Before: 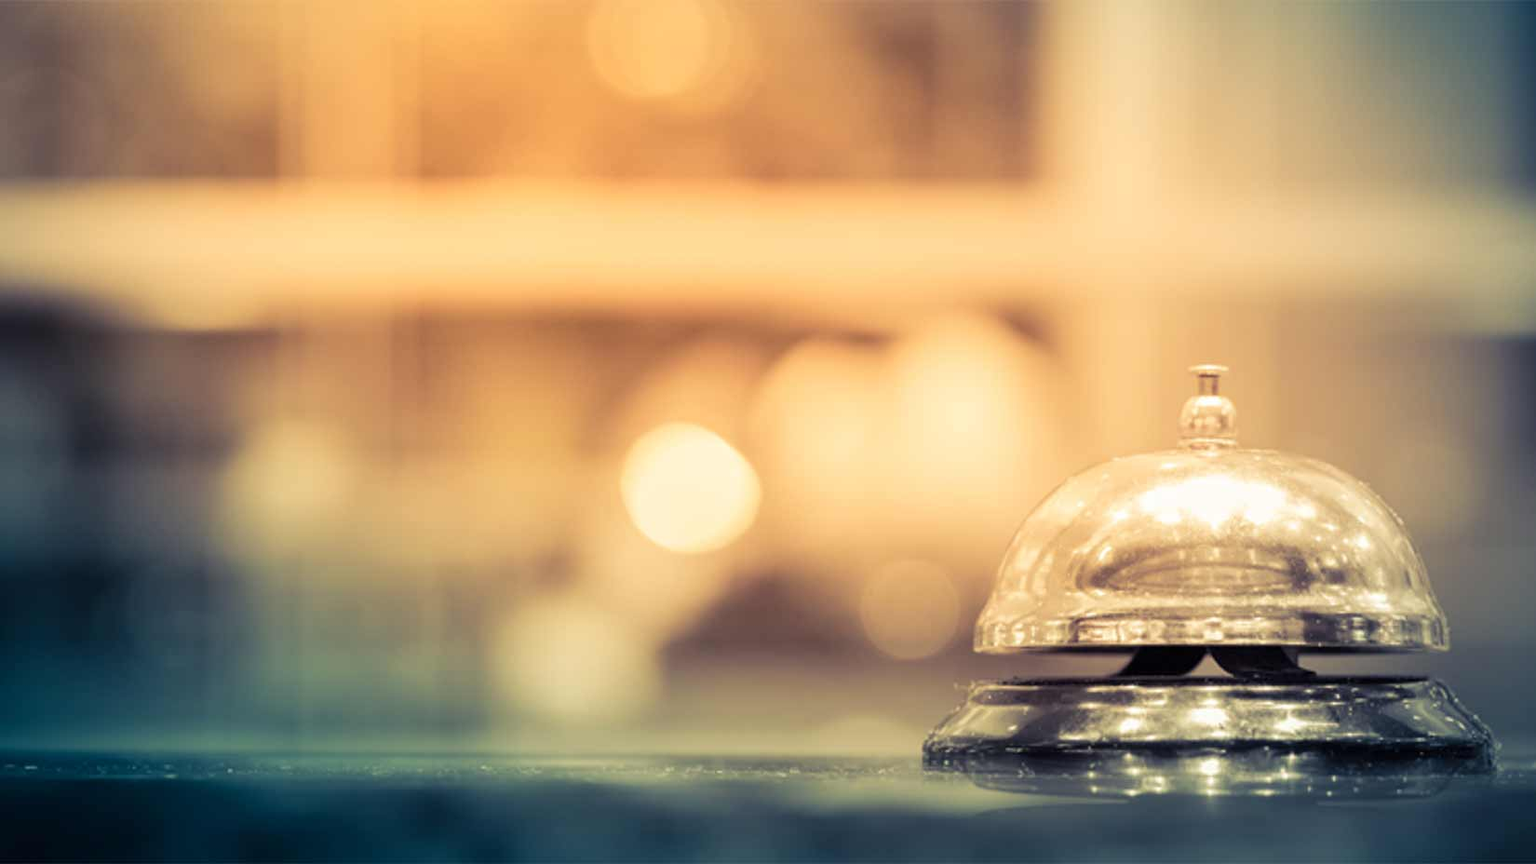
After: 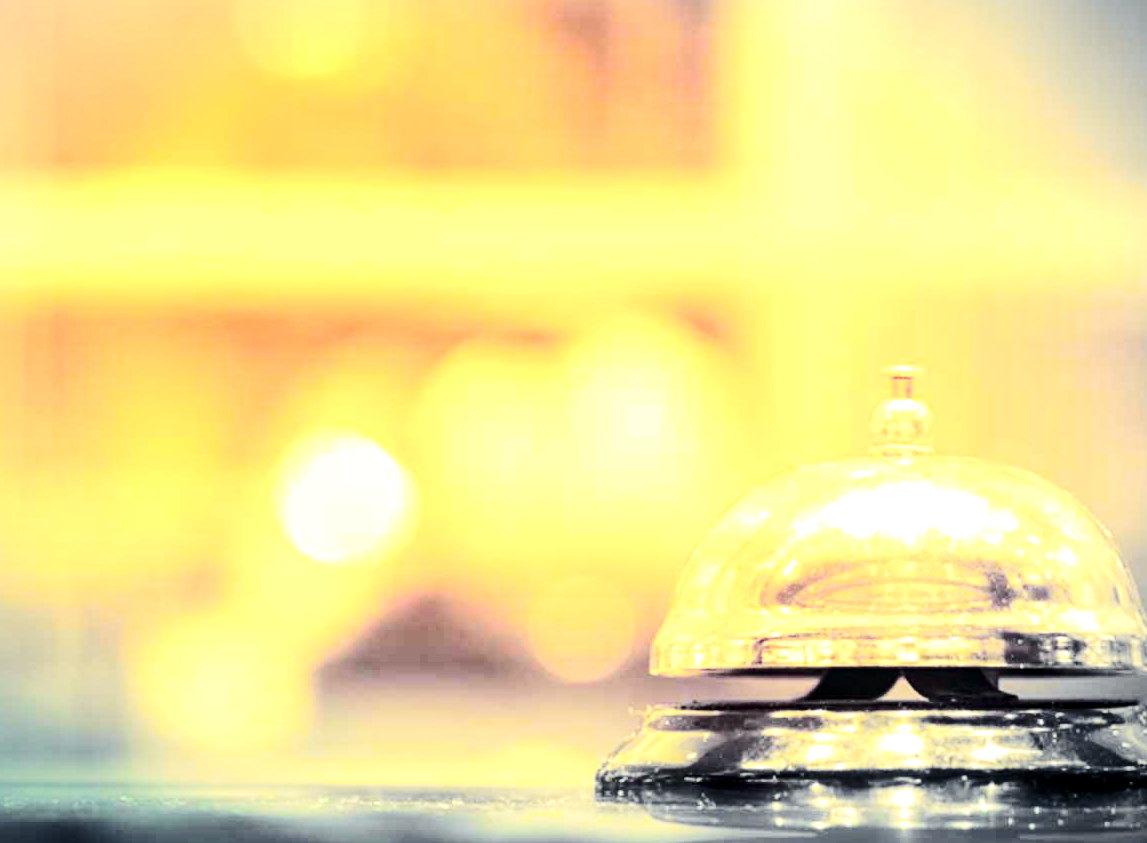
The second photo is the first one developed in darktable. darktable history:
crop and rotate: left 24.034%, top 2.838%, right 6.406%, bottom 6.299%
exposure: black level correction 0, exposure 1.125 EV, compensate exposure bias true, compensate highlight preservation false
vignetting: fall-off start 100%, brightness -0.282, width/height ratio 1.31
contrast brightness saturation: contrast 0.22
local contrast: shadows 94%
white balance: red 0.976, blue 1.04
tone curve: curves: ch0 [(0, 0) (0.071, 0.06) (0.253, 0.242) (0.437, 0.498) (0.55, 0.644) (0.657, 0.749) (0.823, 0.876) (1, 0.99)]; ch1 [(0, 0) (0.346, 0.307) (0.408, 0.369) (0.453, 0.457) (0.476, 0.489) (0.502, 0.493) (0.521, 0.515) (0.537, 0.531) (0.612, 0.641) (0.676, 0.728) (1, 1)]; ch2 [(0, 0) (0.346, 0.34) (0.434, 0.46) (0.485, 0.494) (0.5, 0.494) (0.511, 0.504) (0.537, 0.551) (0.579, 0.599) (0.625, 0.686) (1, 1)], color space Lab, independent channels, preserve colors none
